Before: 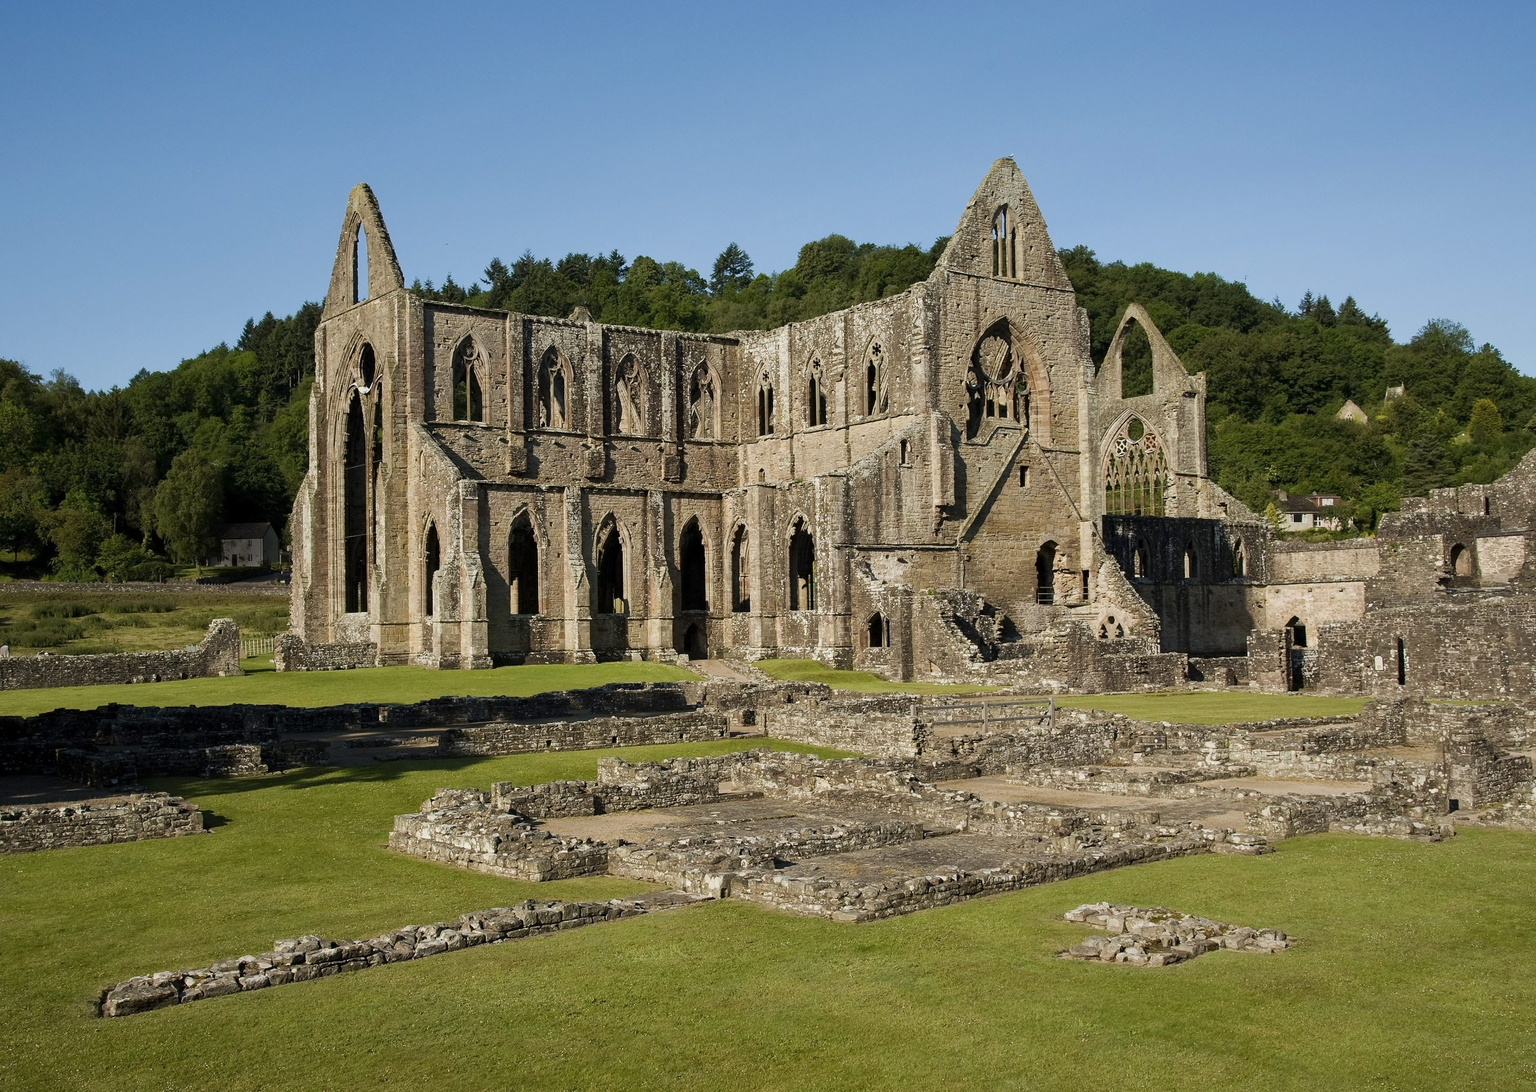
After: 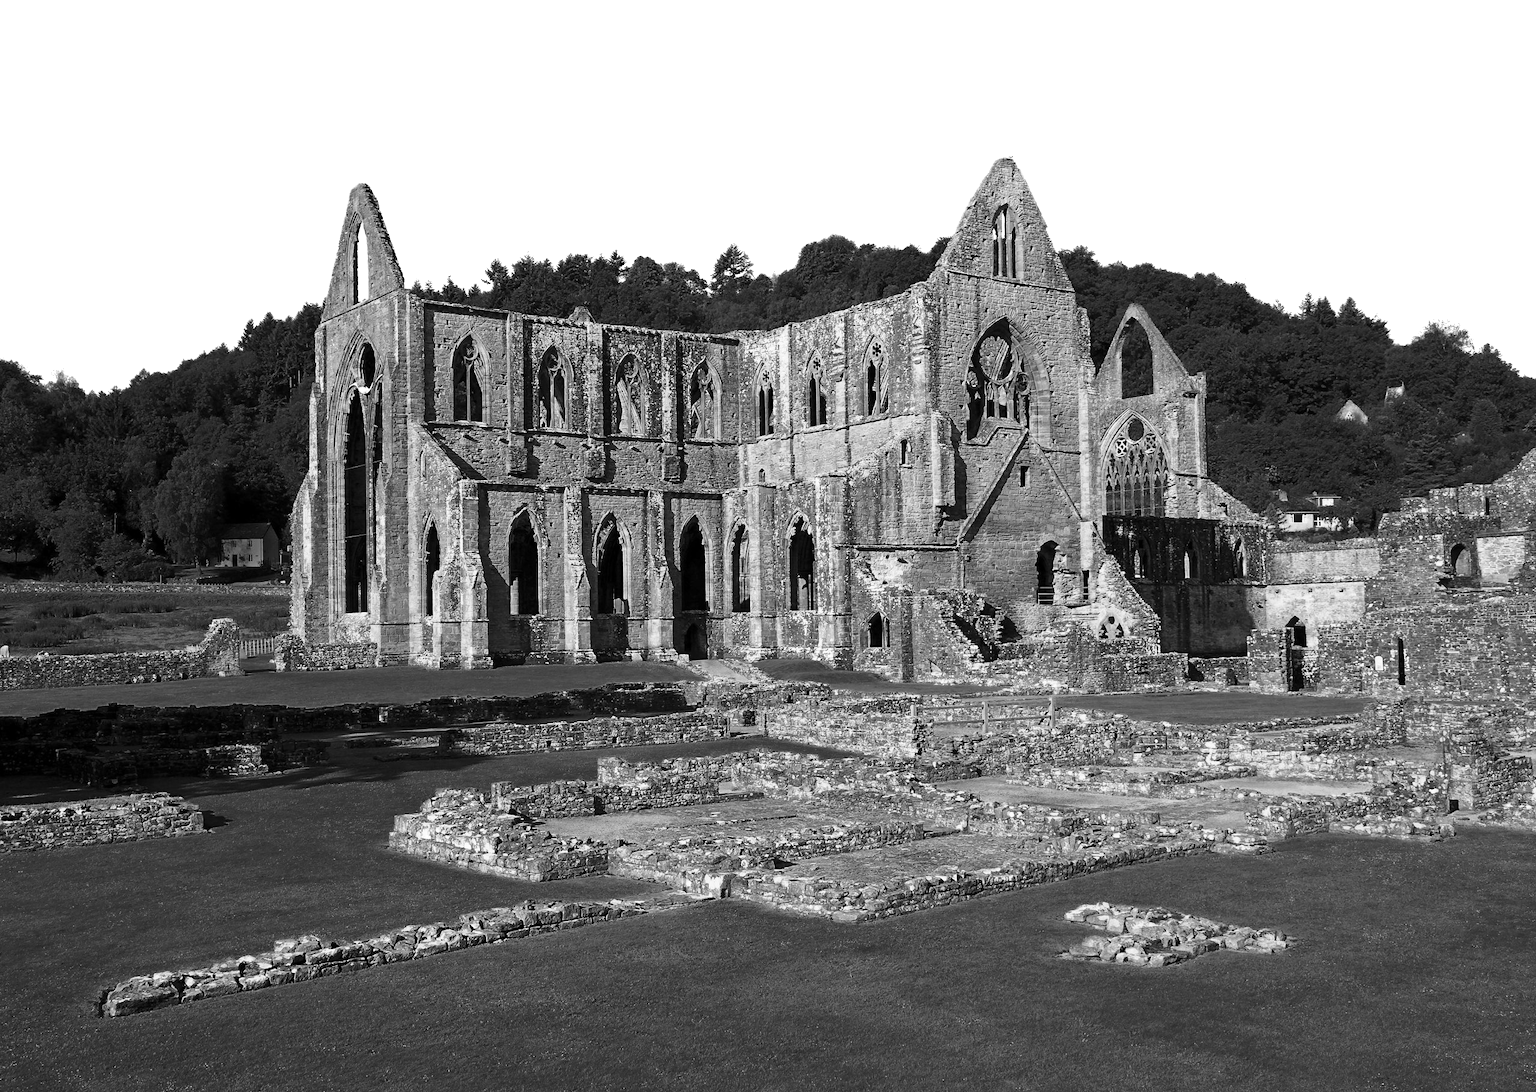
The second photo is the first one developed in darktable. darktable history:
color zones: curves: ch0 [(0.287, 0.048) (0.493, 0.484) (0.737, 0.816)]; ch1 [(0, 0) (0.143, 0) (0.286, 0) (0.429, 0) (0.571, 0) (0.714, 0) (0.857, 0)]
white balance: red 1.066, blue 1.119
base curve: curves: ch0 [(0, 0) (0.028, 0.03) (0.121, 0.232) (0.46, 0.748) (0.859, 0.968) (1, 1)], preserve colors none
